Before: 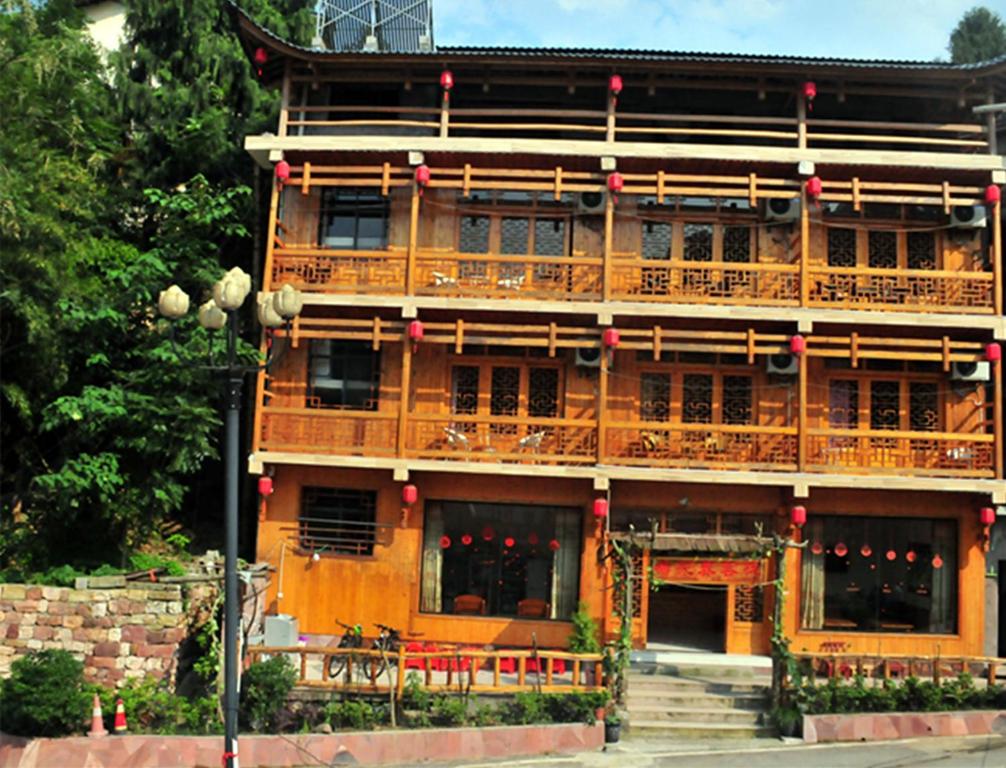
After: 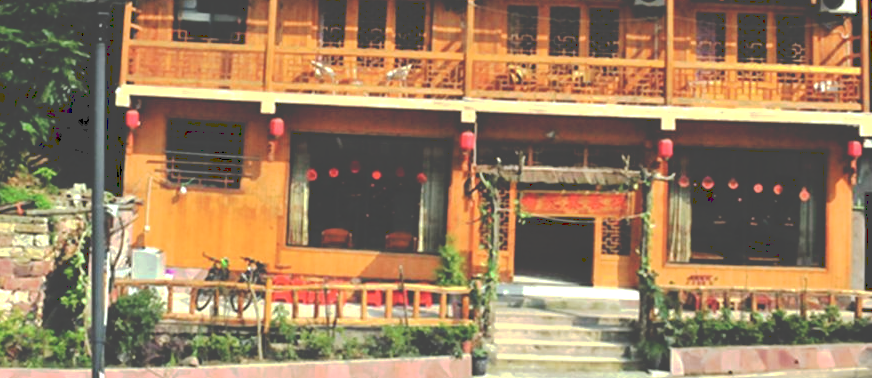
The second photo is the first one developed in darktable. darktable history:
tone curve: curves: ch0 [(0, 0) (0.003, 0.277) (0.011, 0.277) (0.025, 0.279) (0.044, 0.282) (0.069, 0.286) (0.1, 0.289) (0.136, 0.294) (0.177, 0.318) (0.224, 0.345) (0.277, 0.379) (0.335, 0.425) (0.399, 0.481) (0.468, 0.542) (0.543, 0.594) (0.623, 0.662) (0.709, 0.731) (0.801, 0.792) (0.898, 0.851) (1, 1)], preserve colors none
tone equalizer: -8 EV -0.785 EV, -7 EV -0.716 EV, -6 EV -0.611 EV, -5 EV -0.403 EV, -3 EV 0.396 EV, -2 EV 0.6 EV, -1 EV 0.688 EV, +0 EV 0.766 EV
crop and rotate: left 13.257%, top 47.859%, bottom 2.856%
